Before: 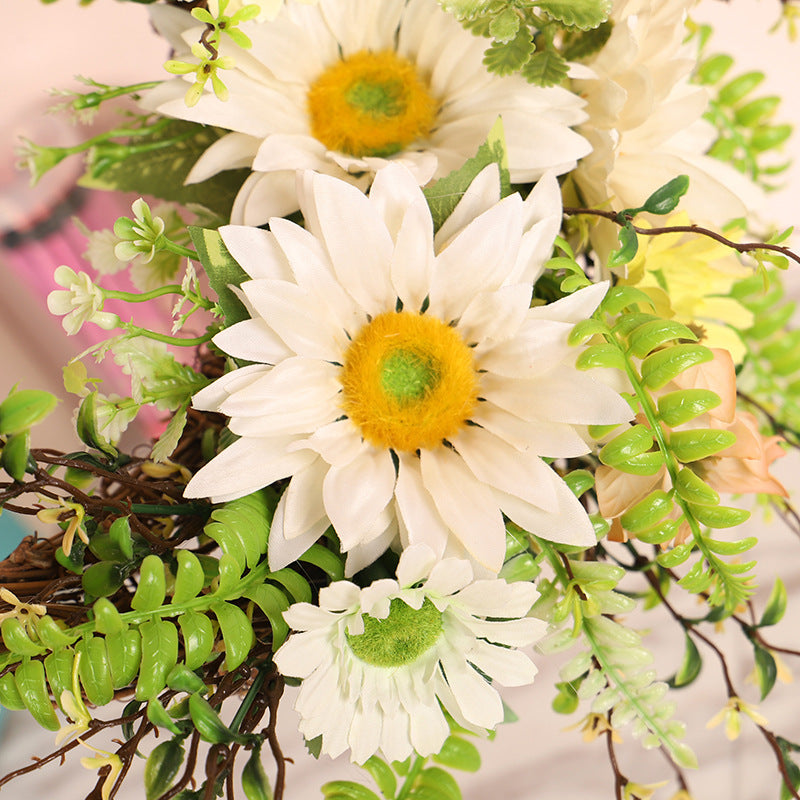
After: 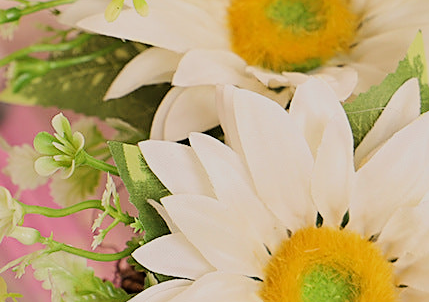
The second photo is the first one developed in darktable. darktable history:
sharpen: on, module defaults
exposure: compensate highlight preservation false
crop: left 10.121%, top 10.631%, right 36.218%, bottom 51.526%
filmic rgb: black relative exposure -7.65 EV, white relative exposure 4.56 EV, hardness 3.61, color science v6 (2022)
